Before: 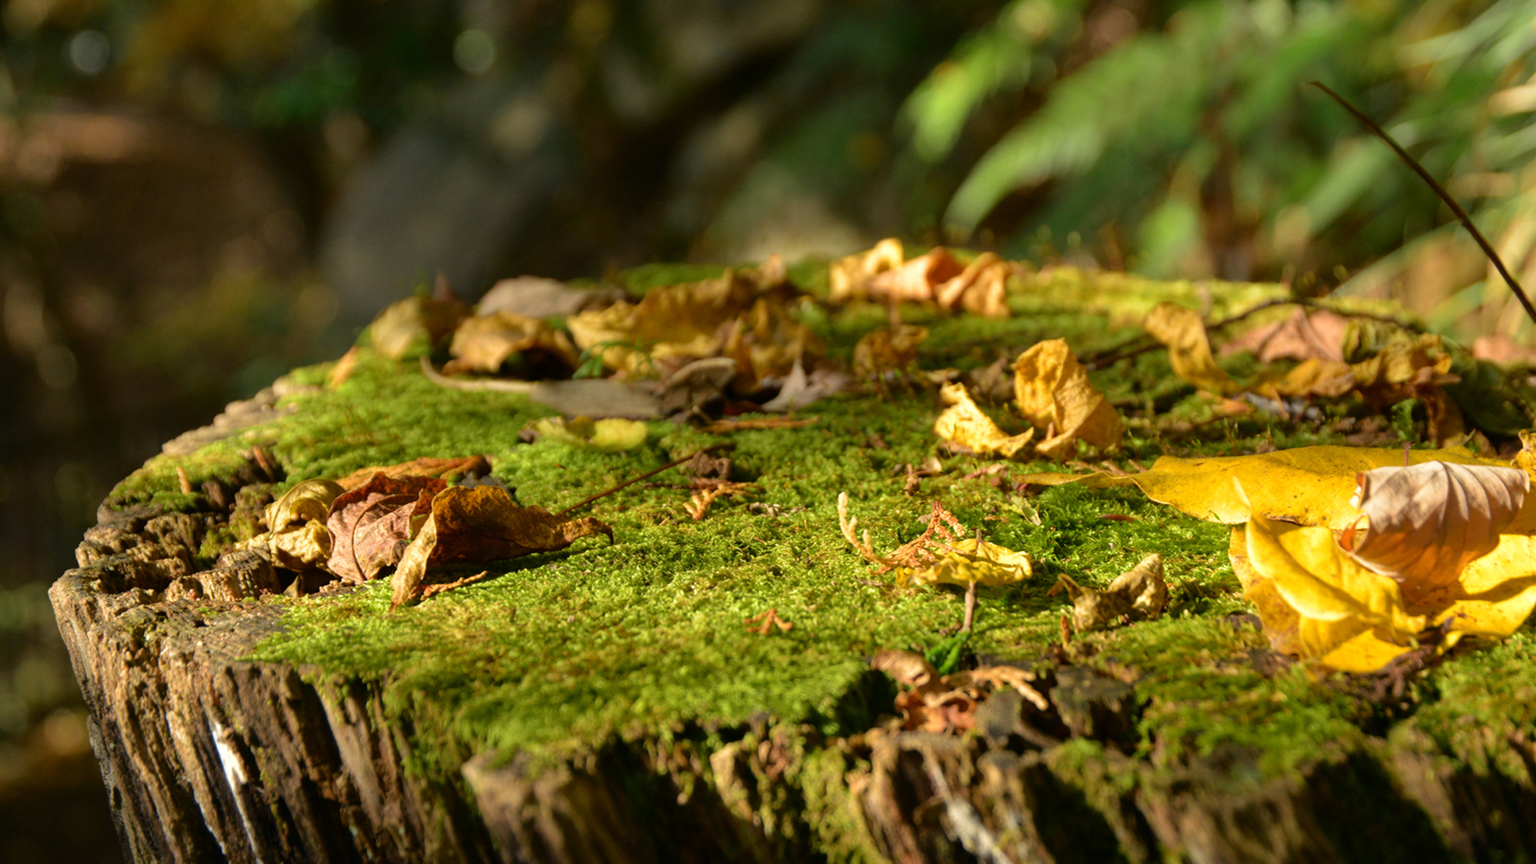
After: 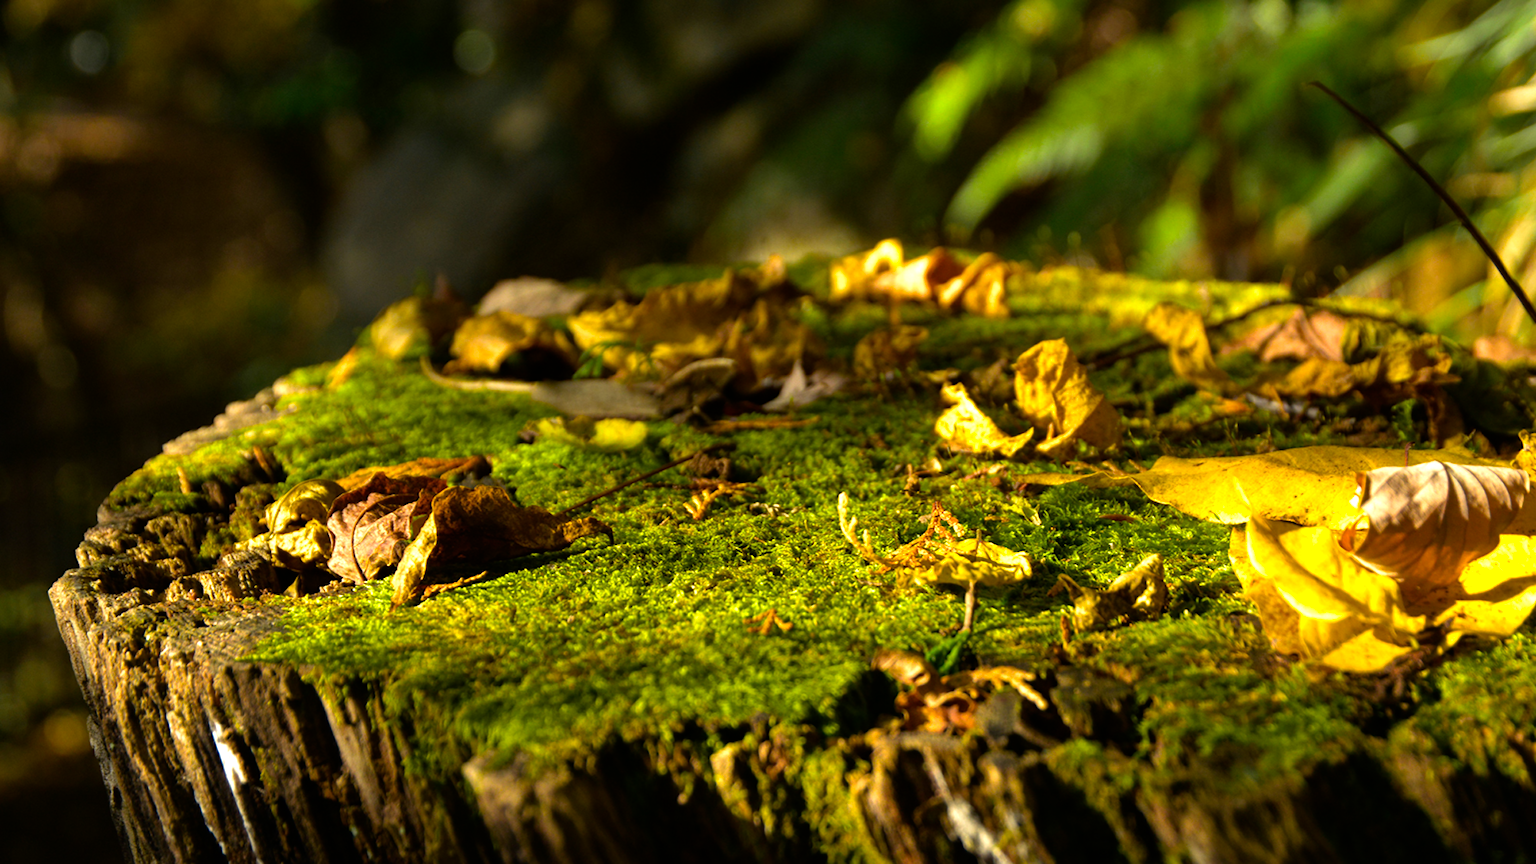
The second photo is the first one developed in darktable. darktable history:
color balance rgb: power › luminance -14.873%, perceptual saturation grading › global saturation 29.41%, perceptual brilliance grading › global brilliance 15.678%, perceptual brilliance grading › shadows -34.602%
